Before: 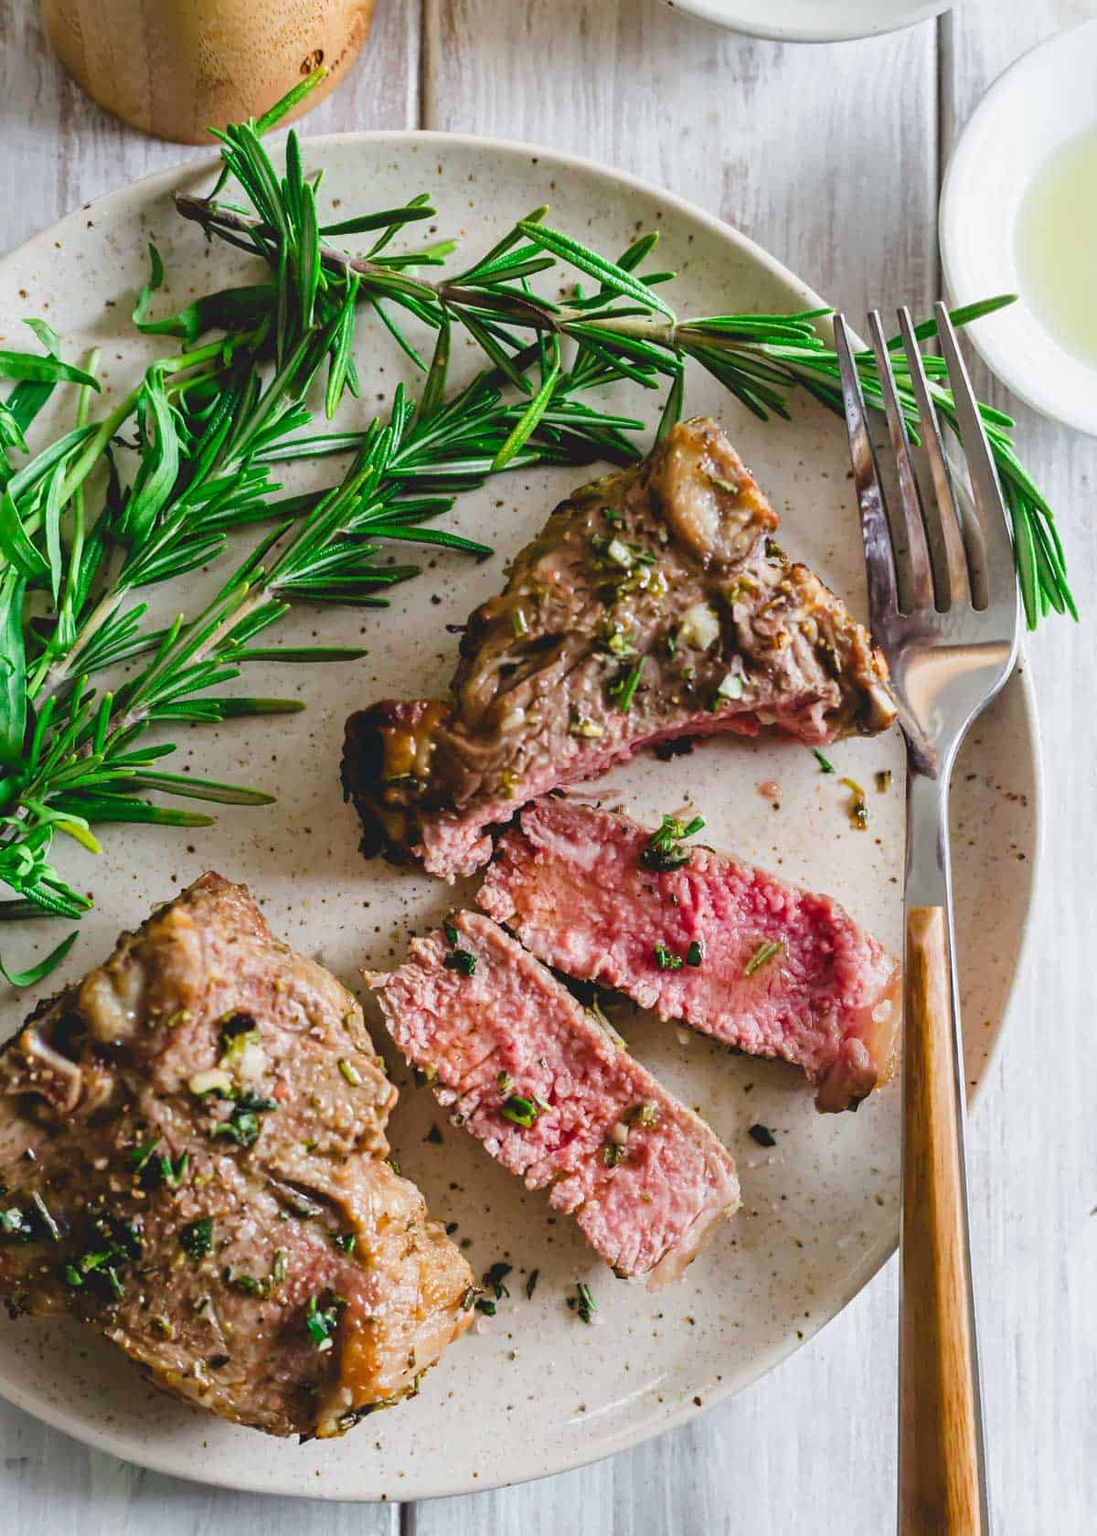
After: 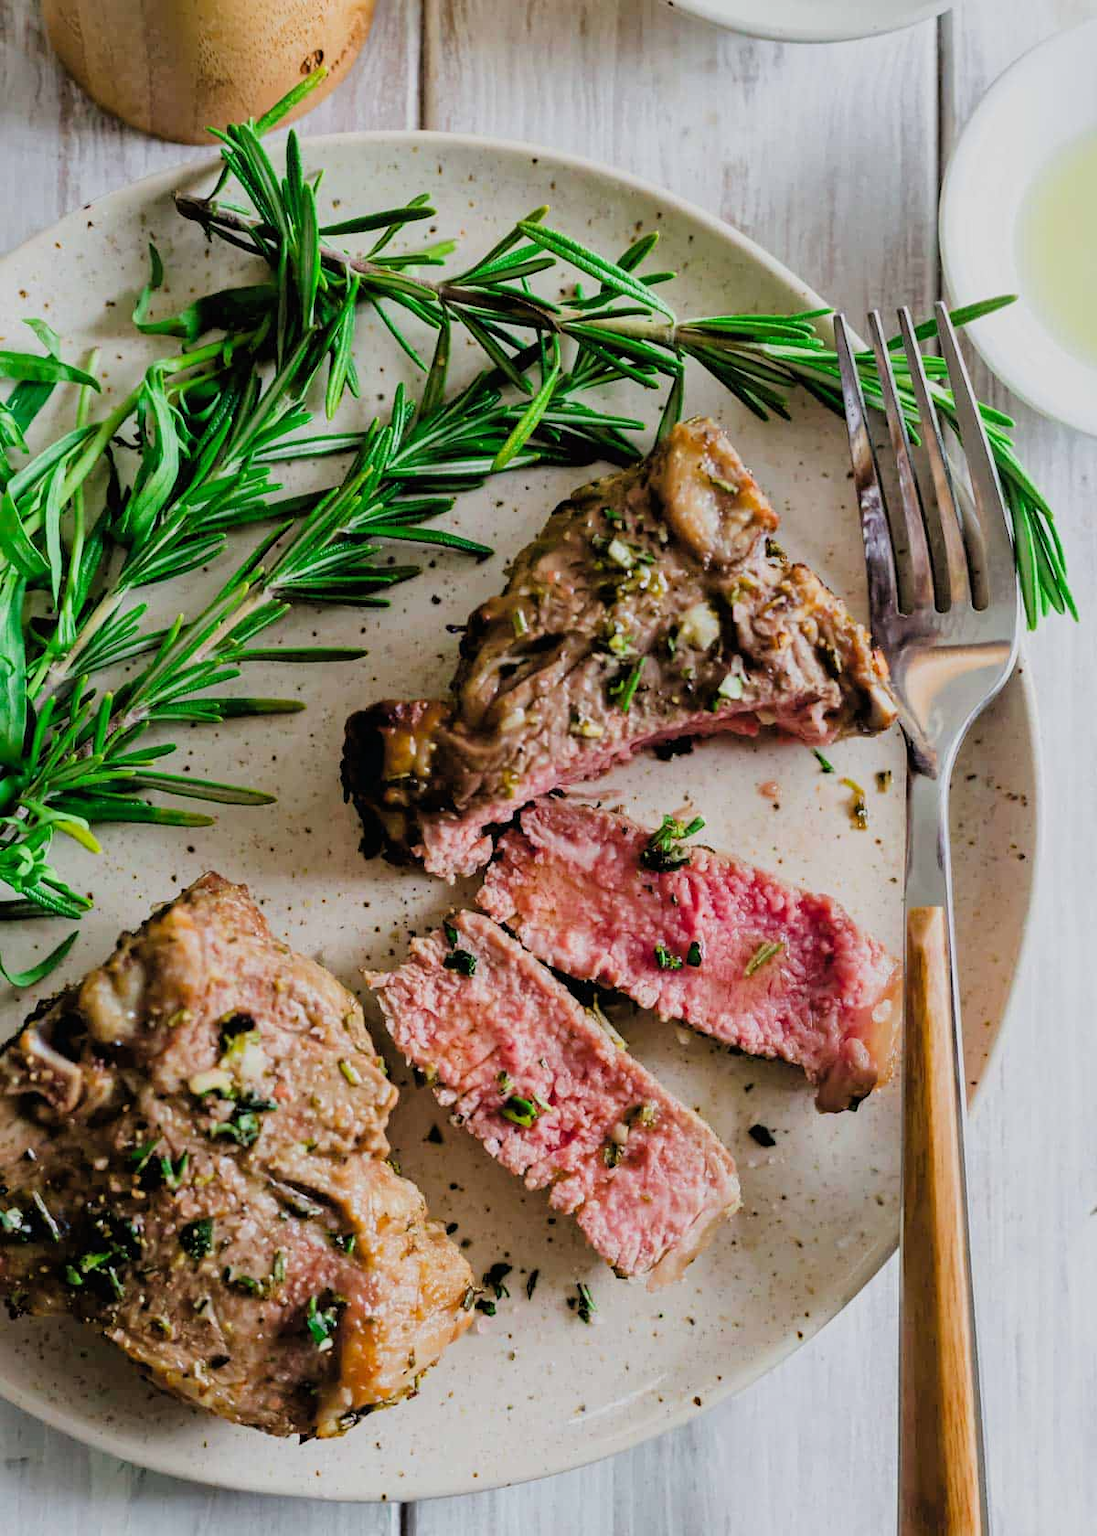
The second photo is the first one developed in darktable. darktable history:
filmic rgb: black relative exposure -7.61 EV, white relative exposure 4.62 EV, target black luminance 0%, hardness 3.58, latitude 50.5%, contrast 1.036, highlights saturation mix 9.59%, shadows ↔ highlights balance -0.155%, color science v6 (2022), iterations of high-quality reconstruction 0
